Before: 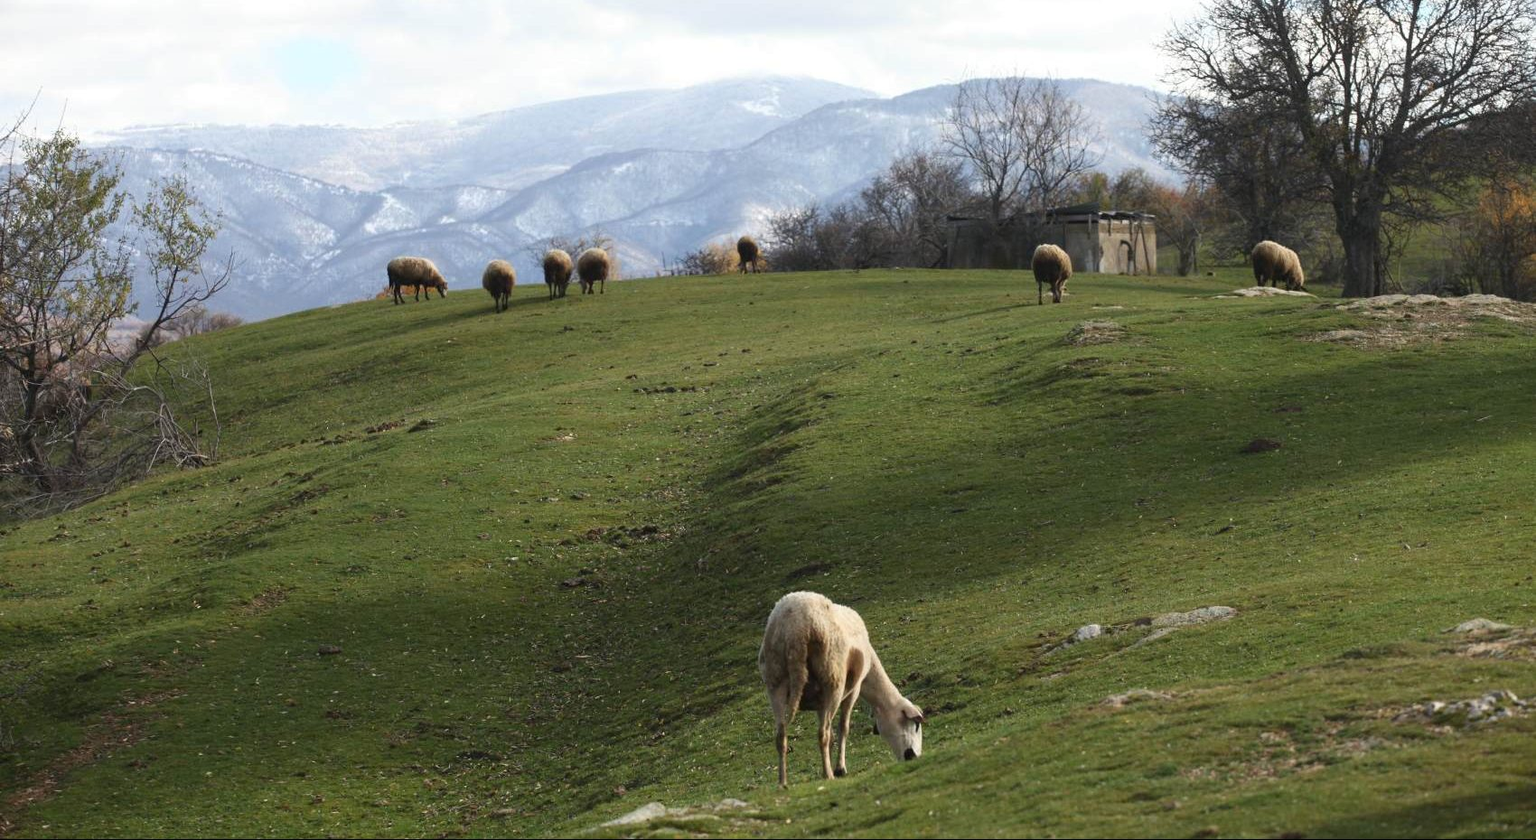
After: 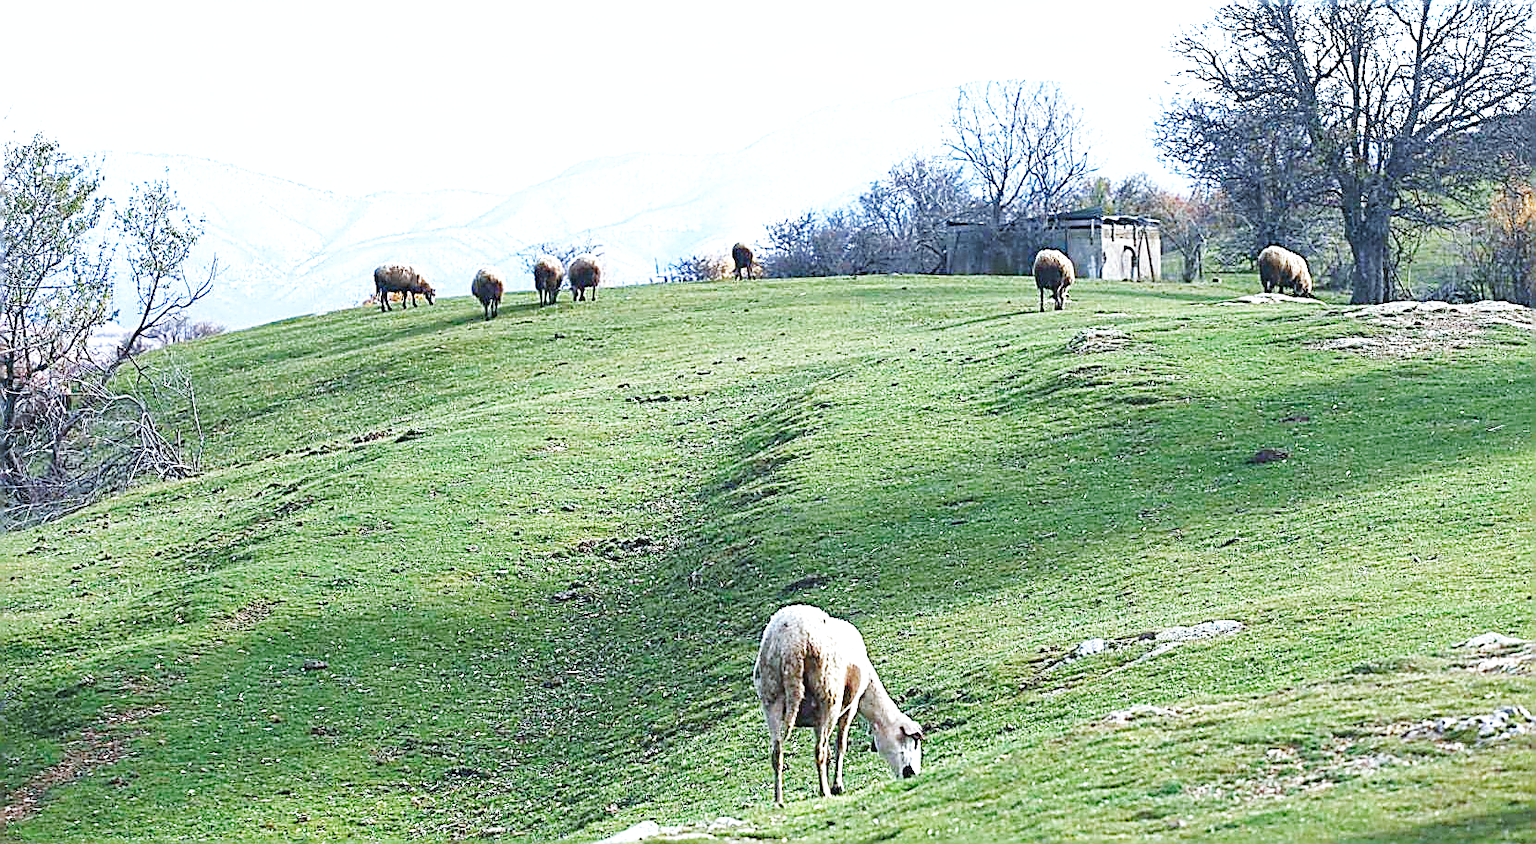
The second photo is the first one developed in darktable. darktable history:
sharpen: amount 1.989
tone equalizer: -8 EV 0.048 EV, edges refinement/feathering 500, mask exposure compensation -1.57 EV, preserve details no
crop and rotate: left 1.501%, right 0.718%, bottom 1.691%
shadows and highlights: on, module defaults
exposure: black level correction 0, exposure 1.001 EV, compensate highlight preservation false
base curve: curves: ch0 [(0, 0.003) (0.001, 0.002) (0.006, 0.004) (0.02, 0.022) (0.048, 0.086) (0.094, 0.234) (0.162, 0.431) (0.258, 0.629) (0.385, 0.8) (0.548, 0.918) (0.751, 0.988) (1, 1)], preserve colors none
color calibration: illuminant custom, x 0.391, y 0.392, temperature 3872.87 K
